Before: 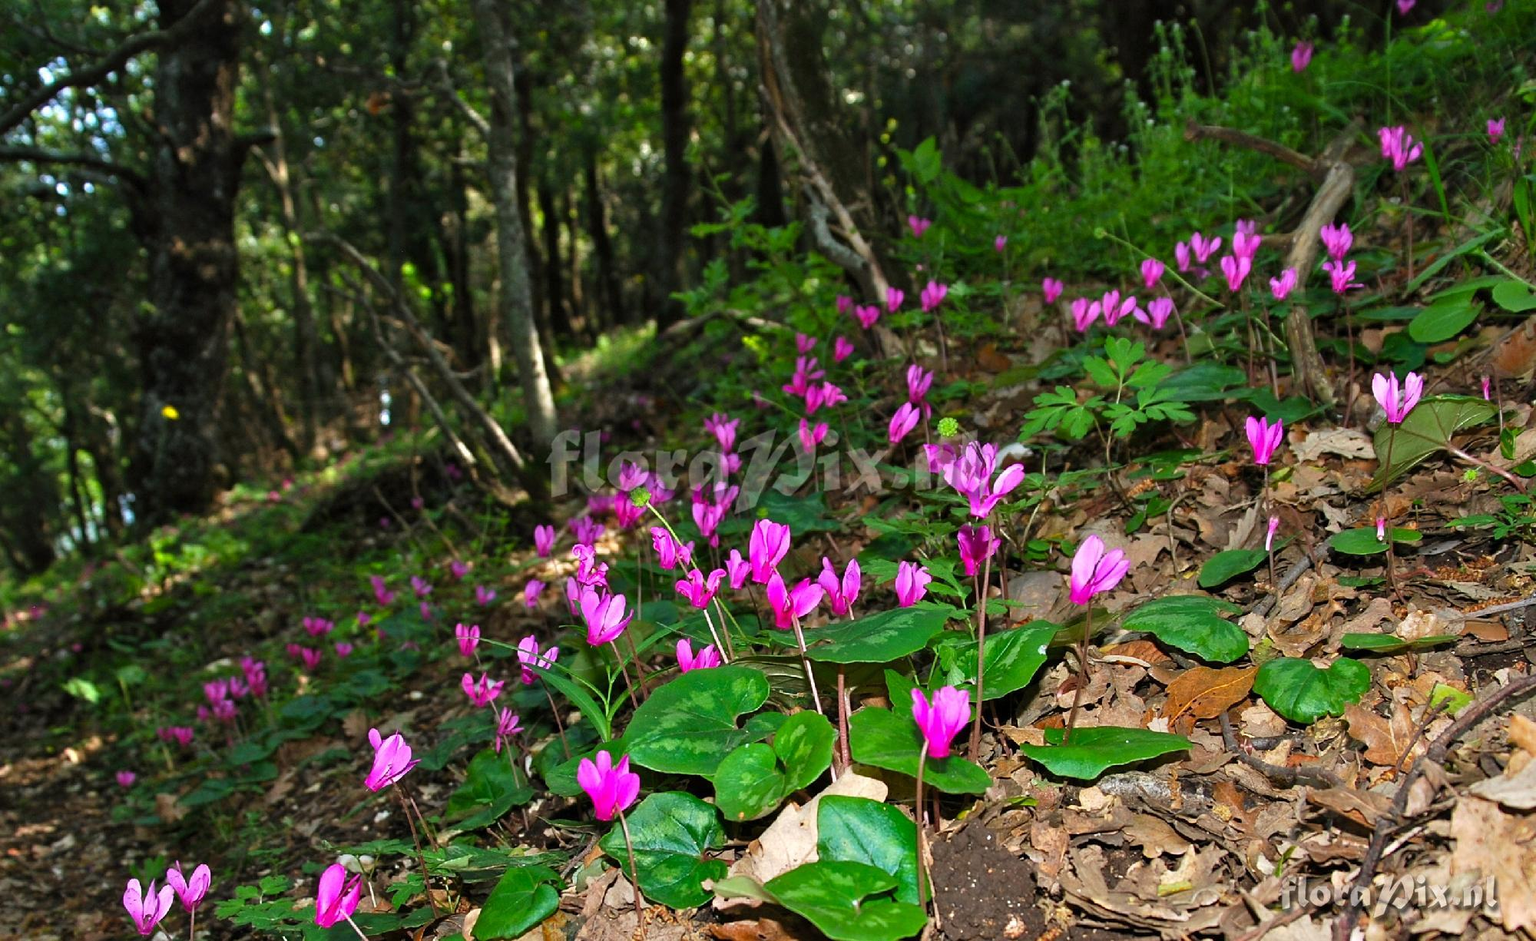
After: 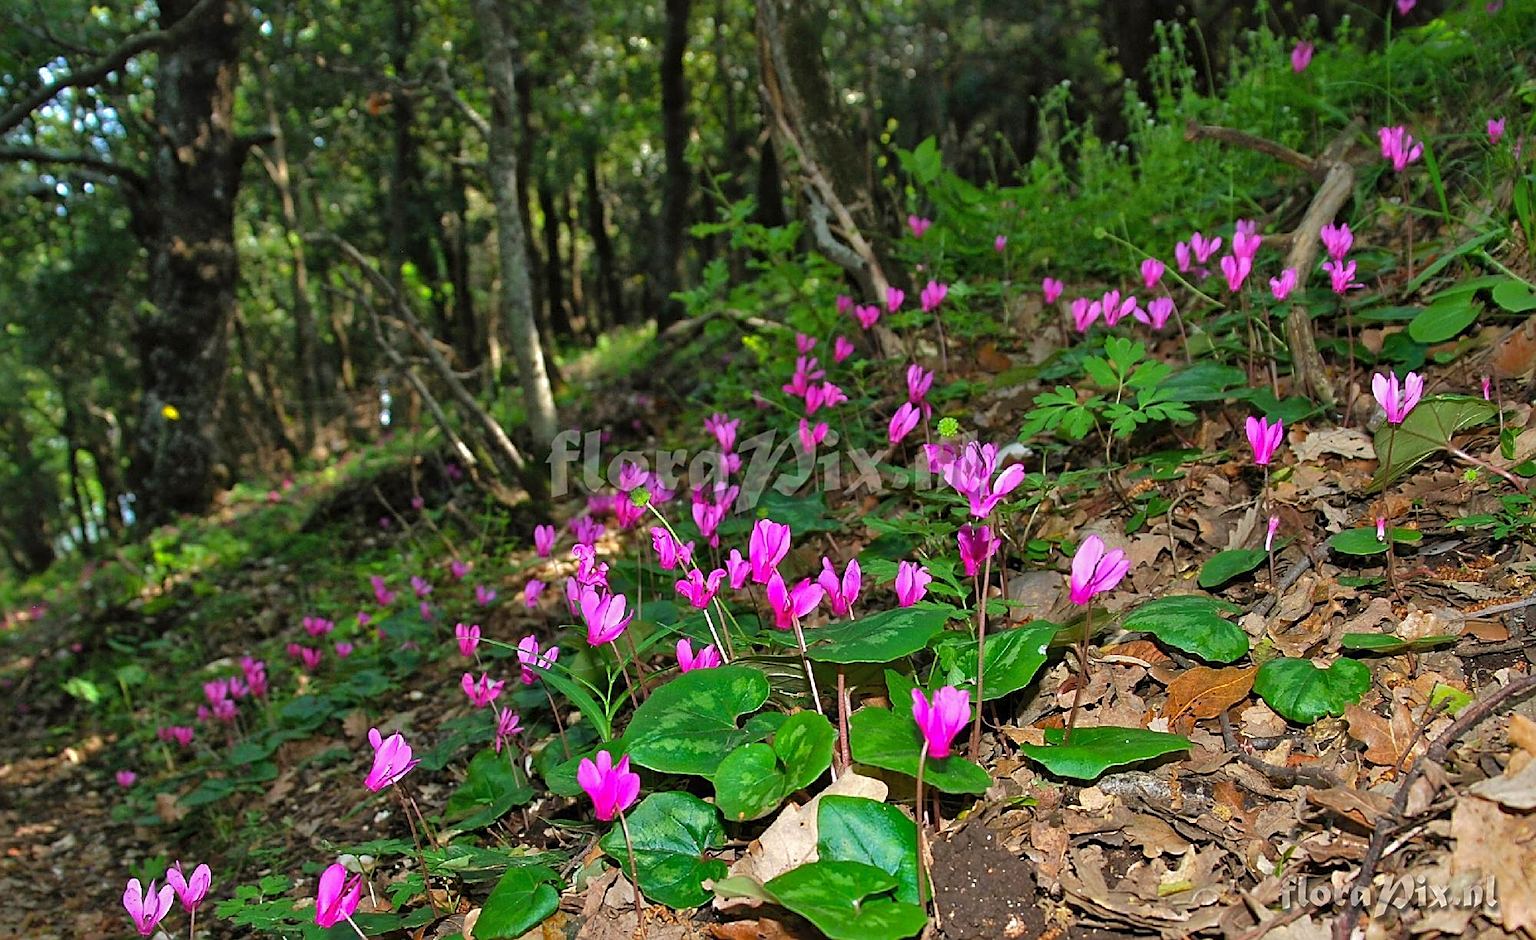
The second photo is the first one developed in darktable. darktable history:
tone equalizer: edges refinement/feathering 500, mask exposure compensation -1.57 EV, preserve details no
sharpen: on, module defaults
shadows and highlights: on, module defaults
